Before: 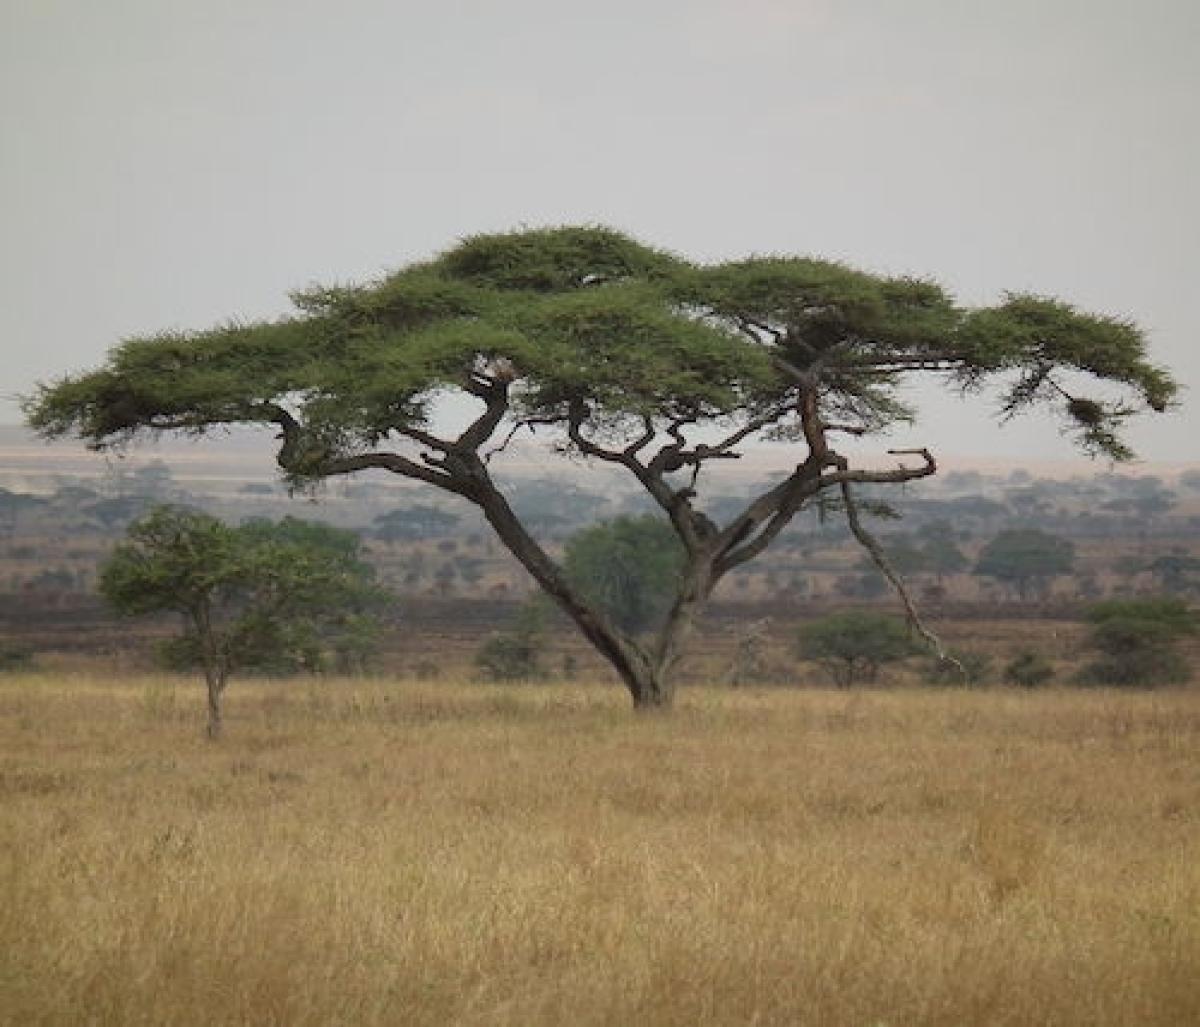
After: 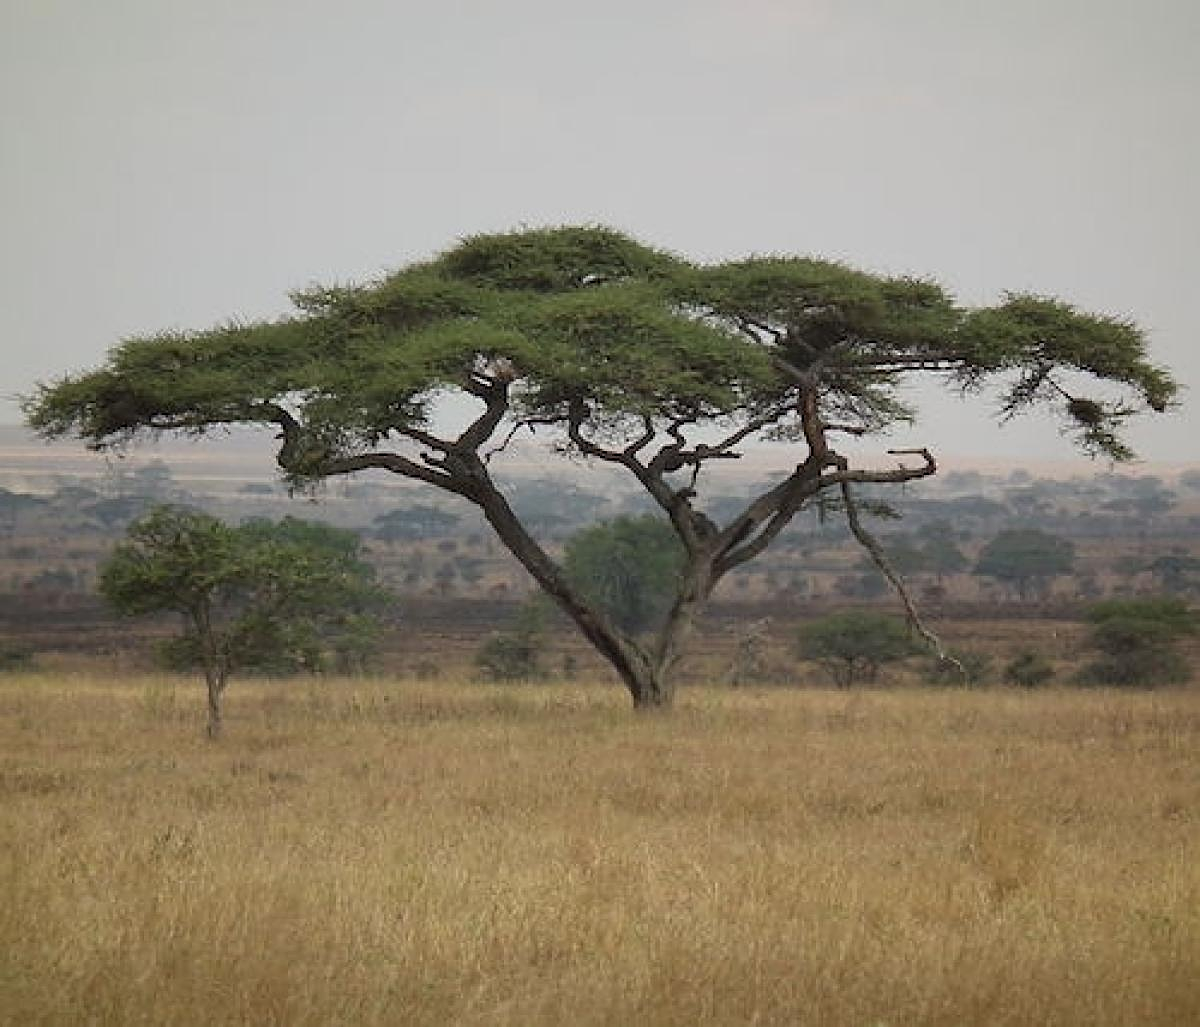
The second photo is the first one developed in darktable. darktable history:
exposure: exposure -0.04 EV, compensate highlight preservation false
sharpen: on, module defaults
